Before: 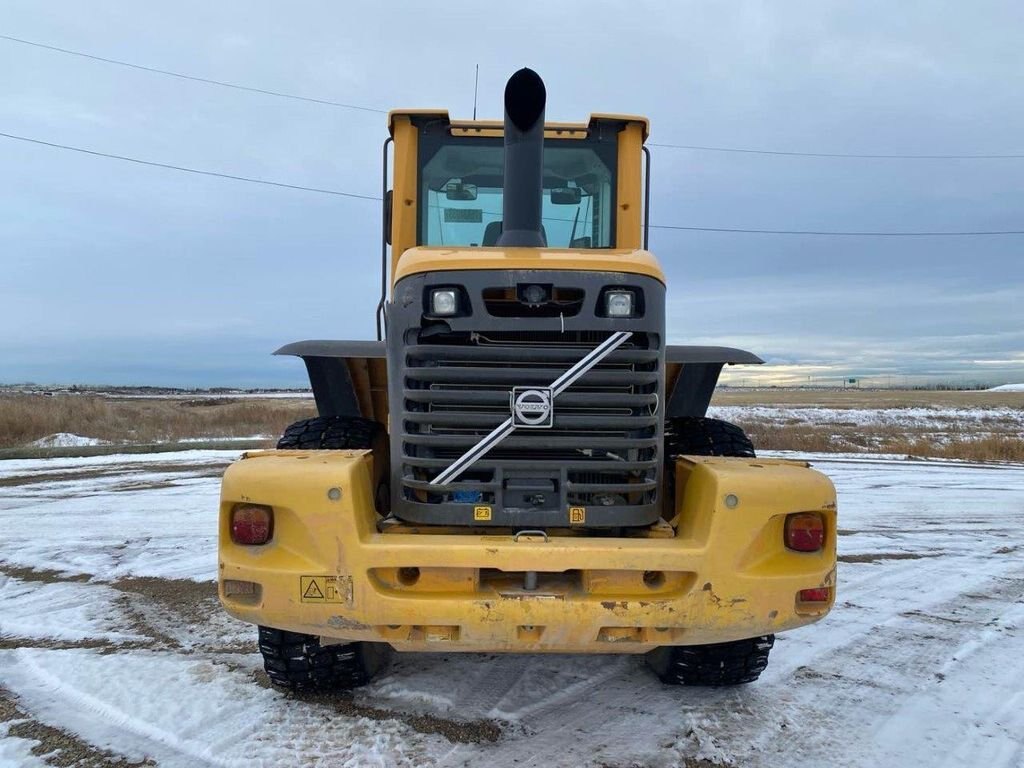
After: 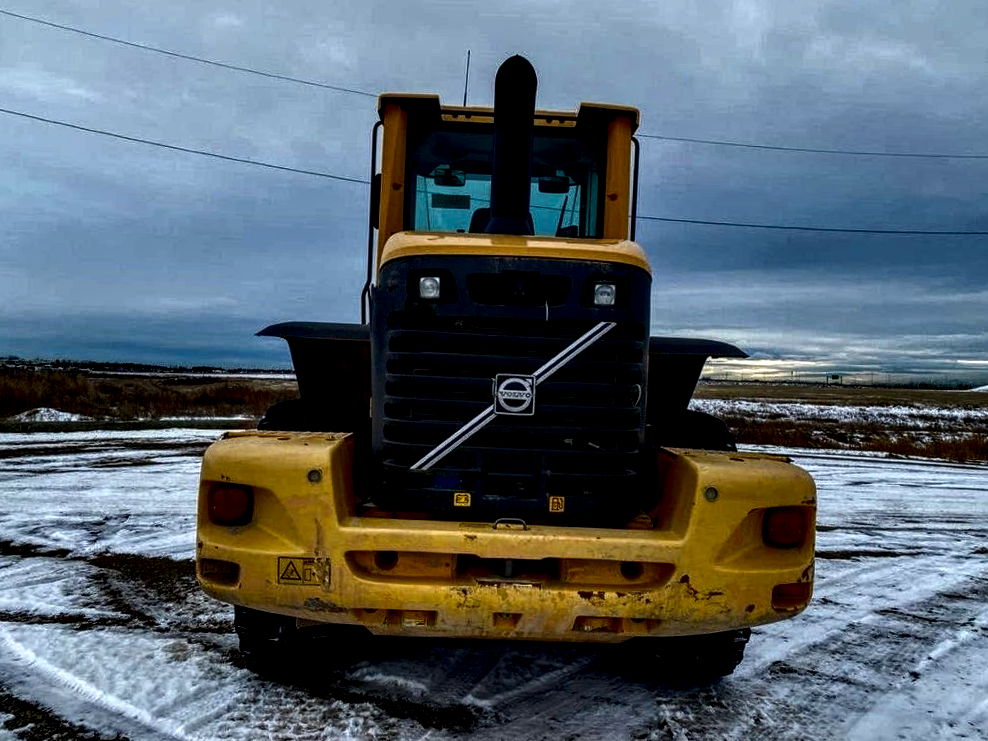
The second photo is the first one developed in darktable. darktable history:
crop and rotate: angle -1.56°
local contrast: highlights 16%, detail 187%
contrast brightness saturation: contrast 0.088, brightness -0.602, saturation 0.171
